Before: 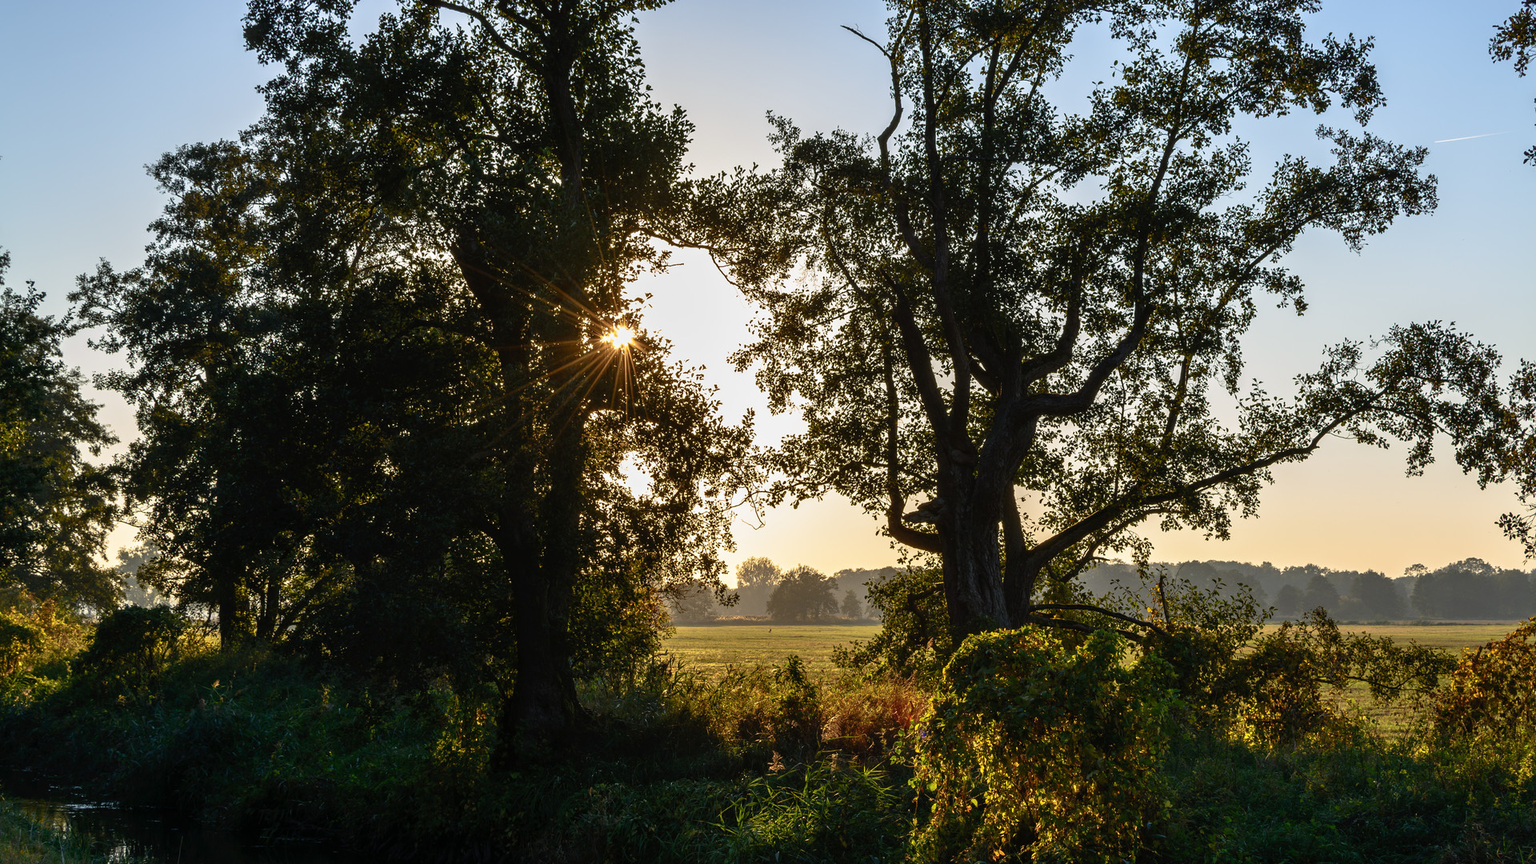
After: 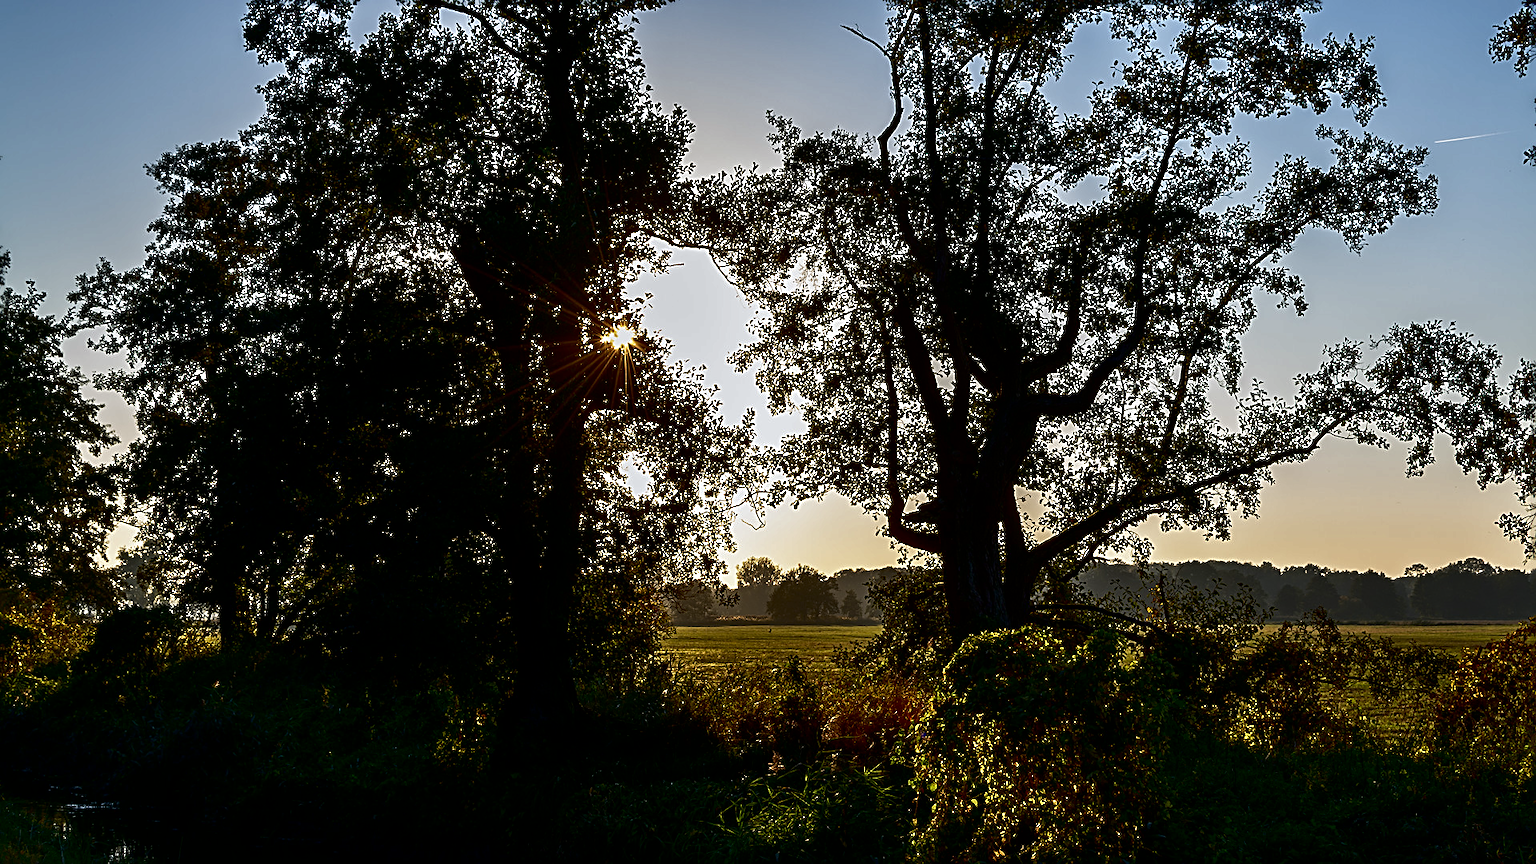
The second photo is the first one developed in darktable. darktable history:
contrast brightness saturation: brightness -0.52
sharpen: radius 2.531, amount 0.628
white balance: red 0.988, blue 1.017
